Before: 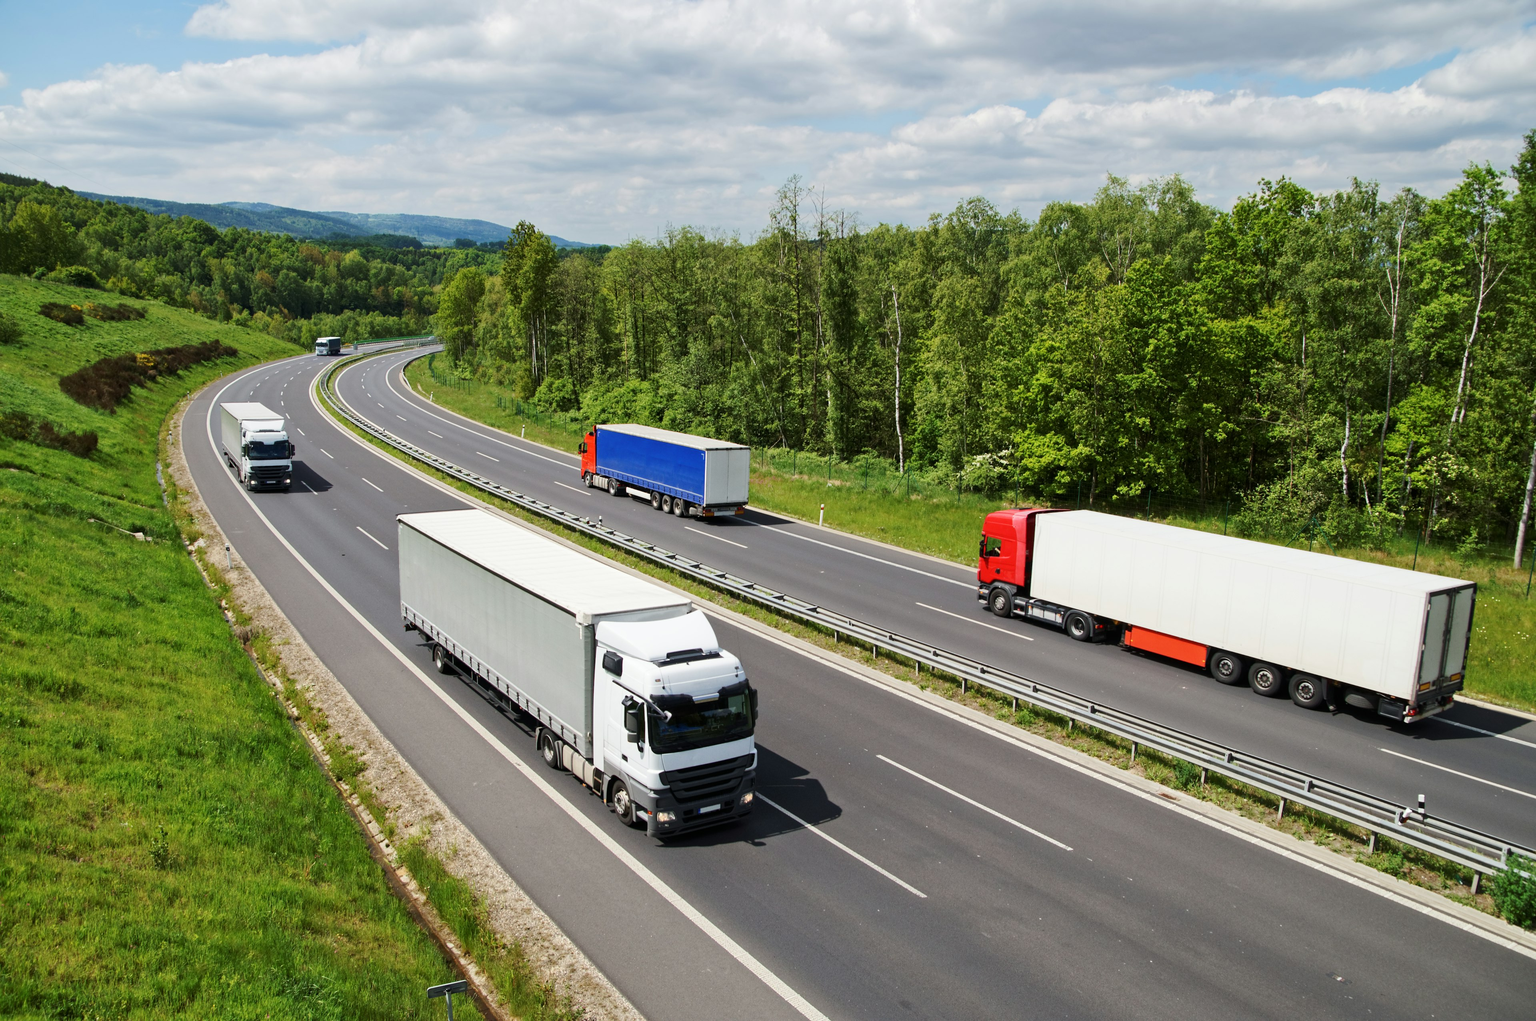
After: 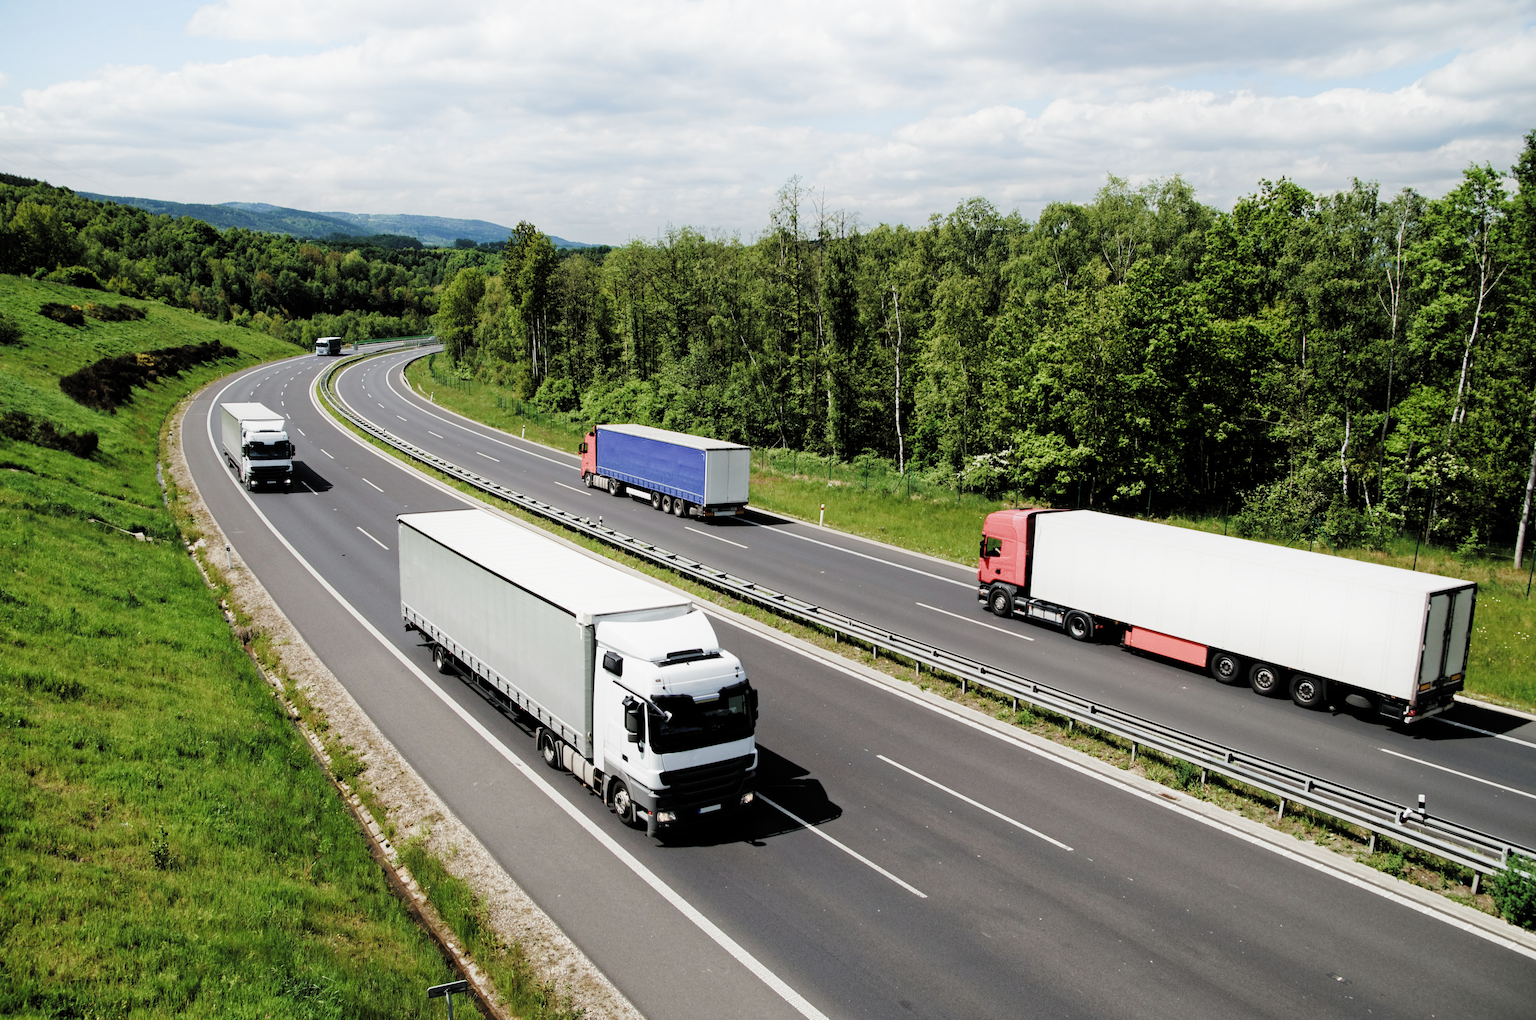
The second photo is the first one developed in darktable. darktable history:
filmic rgb: black relative exposure -4.92 EV, white relative exposure 2.83 EV, hardness 3.7, color science v4 (2020)
shadows and highlights: shadows -25.51, highlights 50.53, soften with gaussian
